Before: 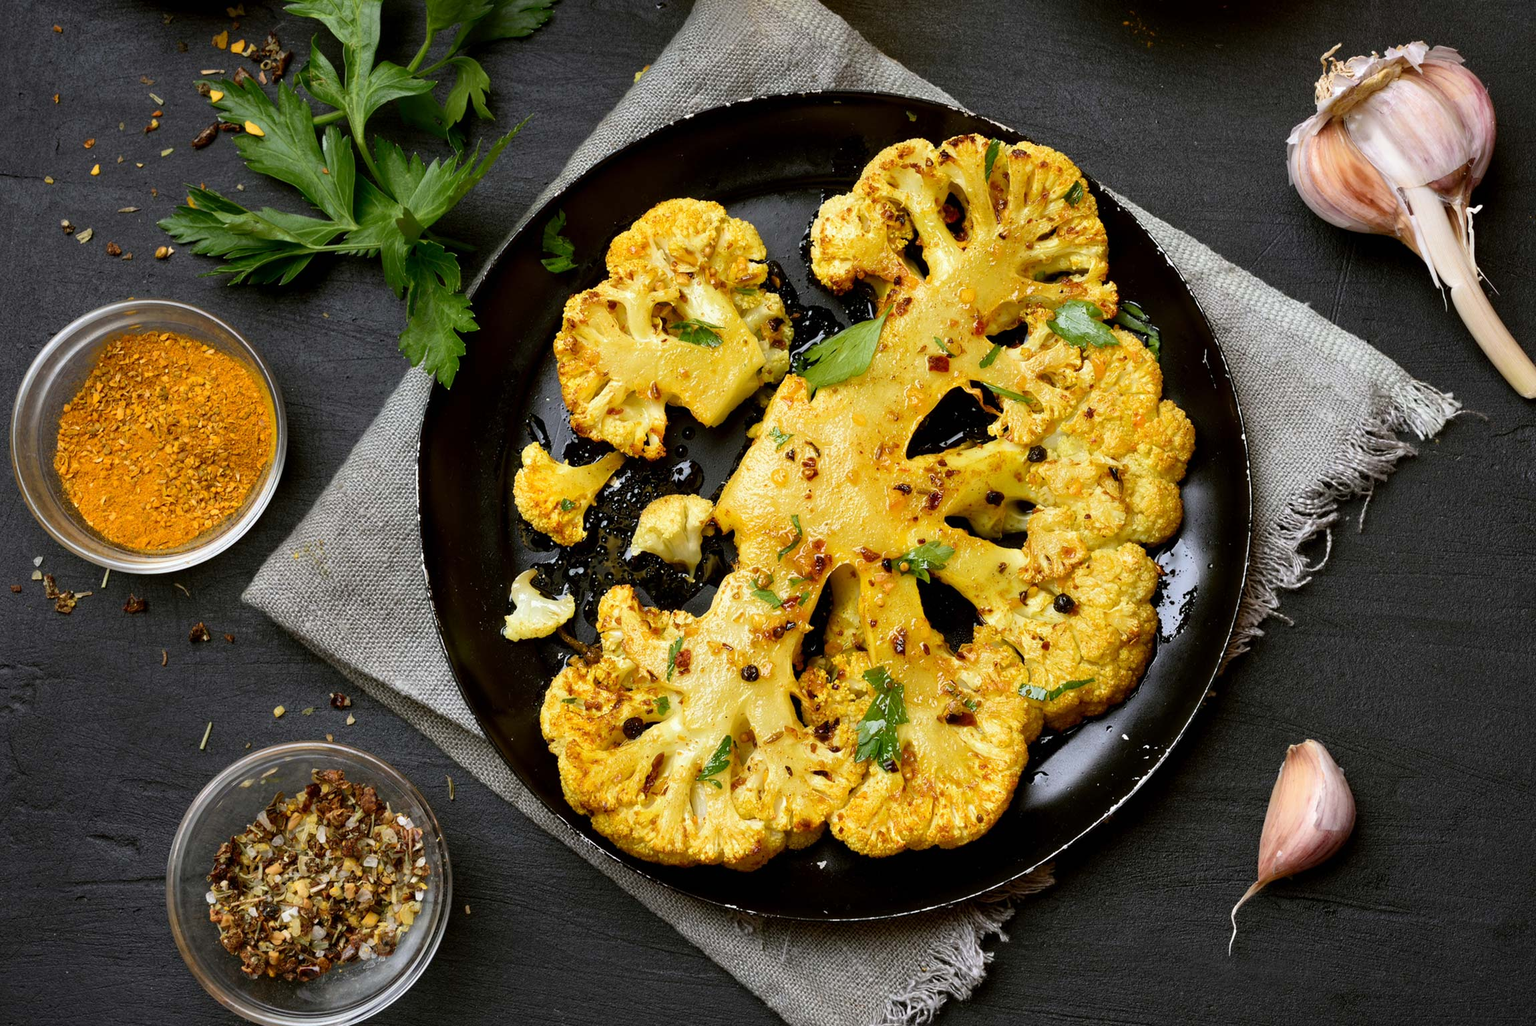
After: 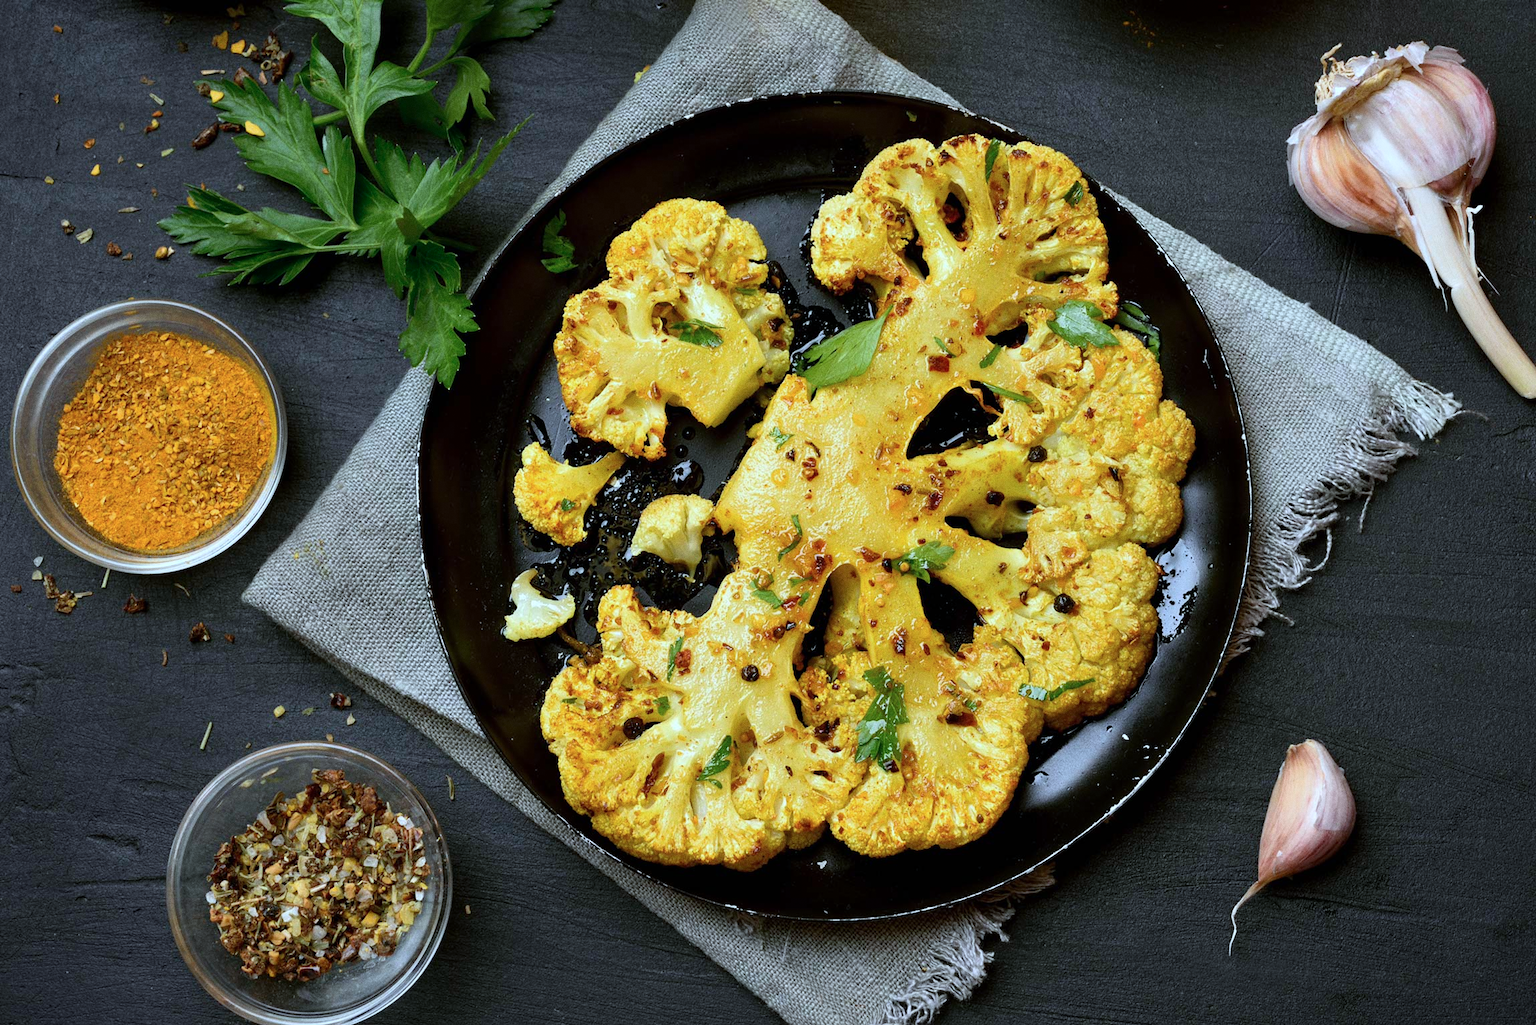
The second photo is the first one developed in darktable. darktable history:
grain: coarseness 0.09 ISO
color calibration: illuminant Planckian (black body), x 0.375, y 0.373, temperature 4117 K
